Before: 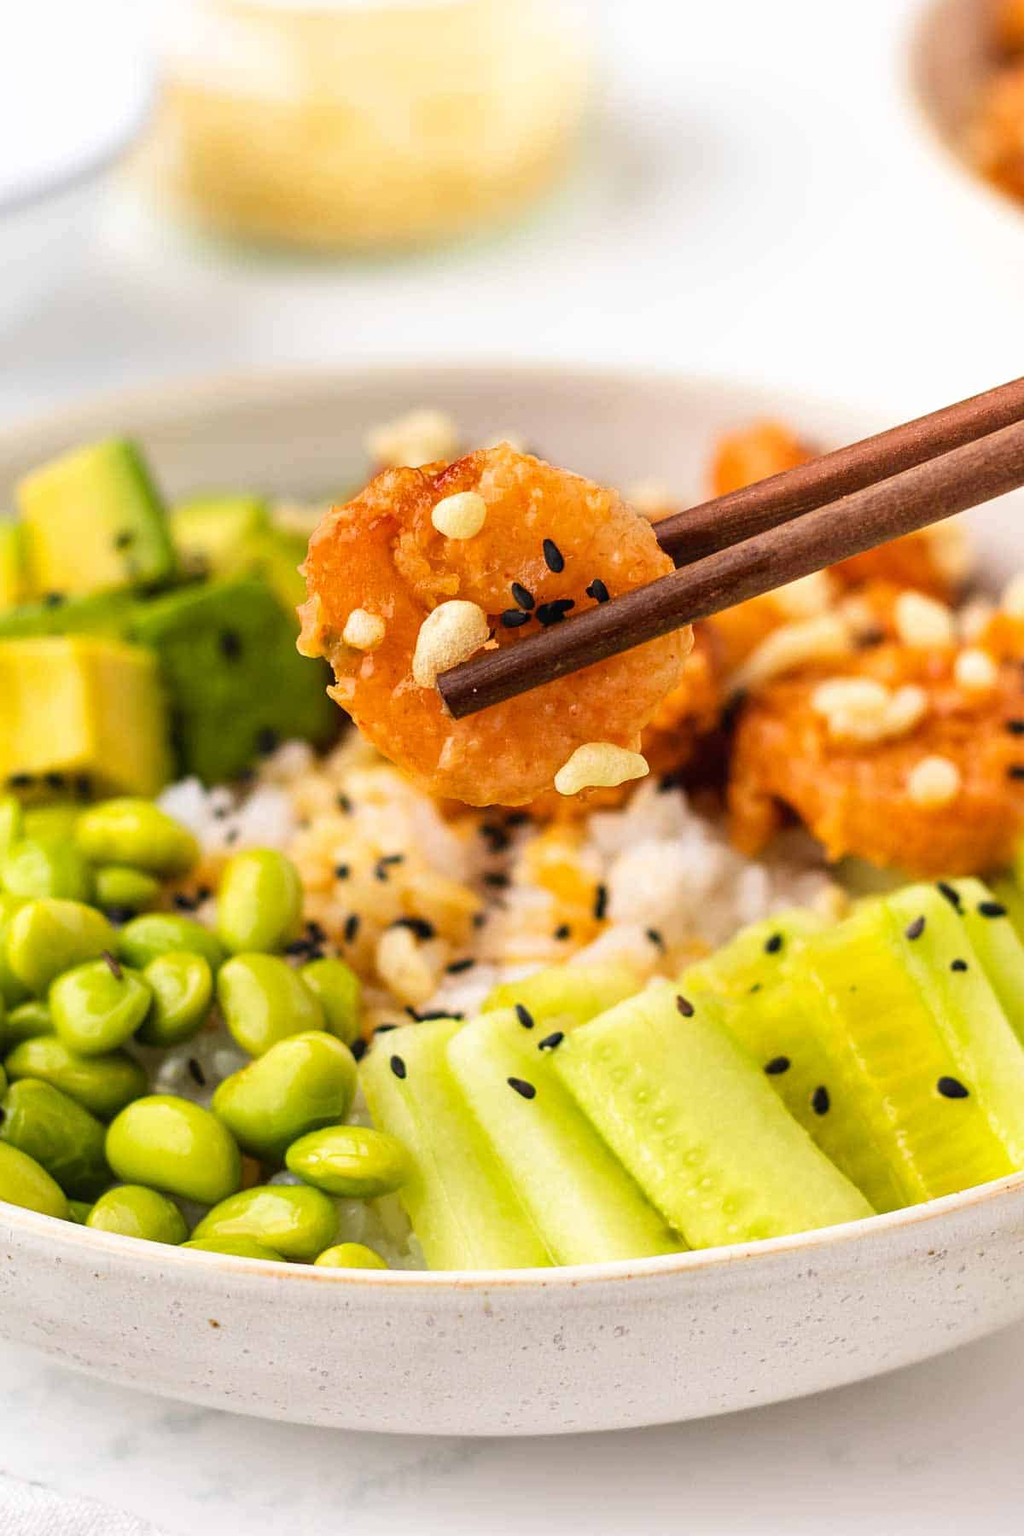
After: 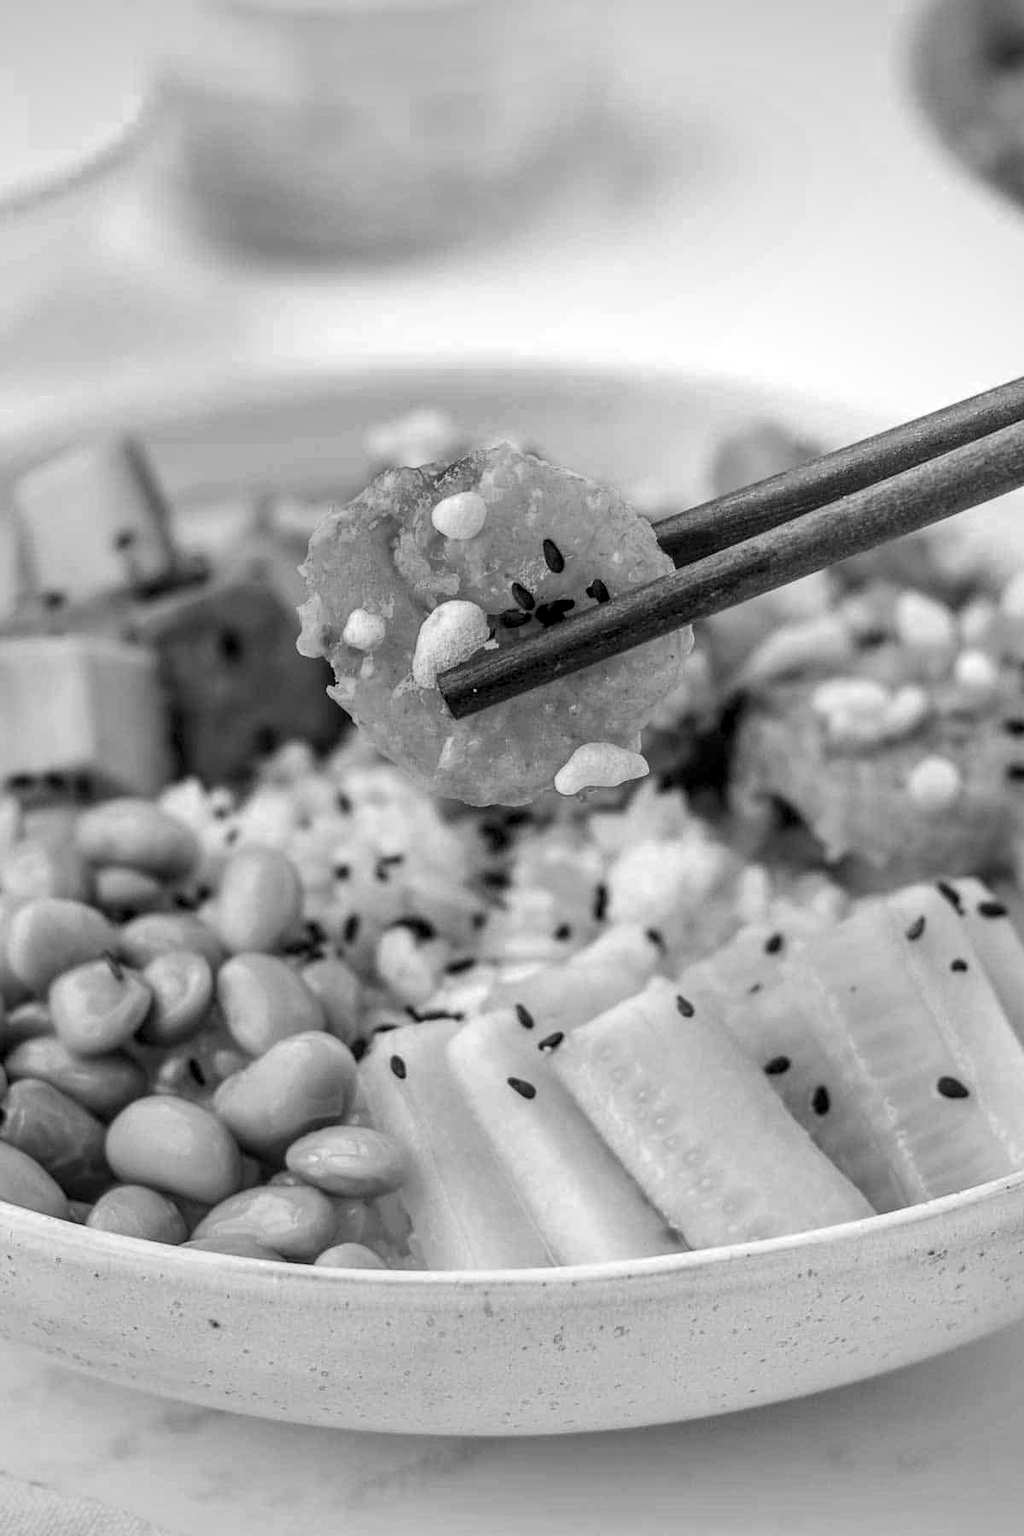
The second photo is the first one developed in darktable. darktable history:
contrast brightness saturation: contrast -0.021, brightness -0.014, saturation 0.043
color zones: curves: ch0 [(0, 0.613) (0.01, 0.613) (0.245, 0.448) (0.498, 0.529) (0.642, 0.665) (0.879, 0.777) (0.99, 0.613)]; ch1 [(0, 0) (0.143, 0) (0.286, 0) (0.429, 0) (0.571, 0) (0.714, 0) (0.857, 0)]
local contrast: detail 130%
color balance rgb: perceptual saturation grading › global saturation 20%, perceptual saturation grading › highlights -14.285%, perceptual saturation grading › shadows 50.221%, global vibrance 15.109%
vignetting: fall-off start 98.3%, fall-off radius 100.68%, width/height ratio 1.424
